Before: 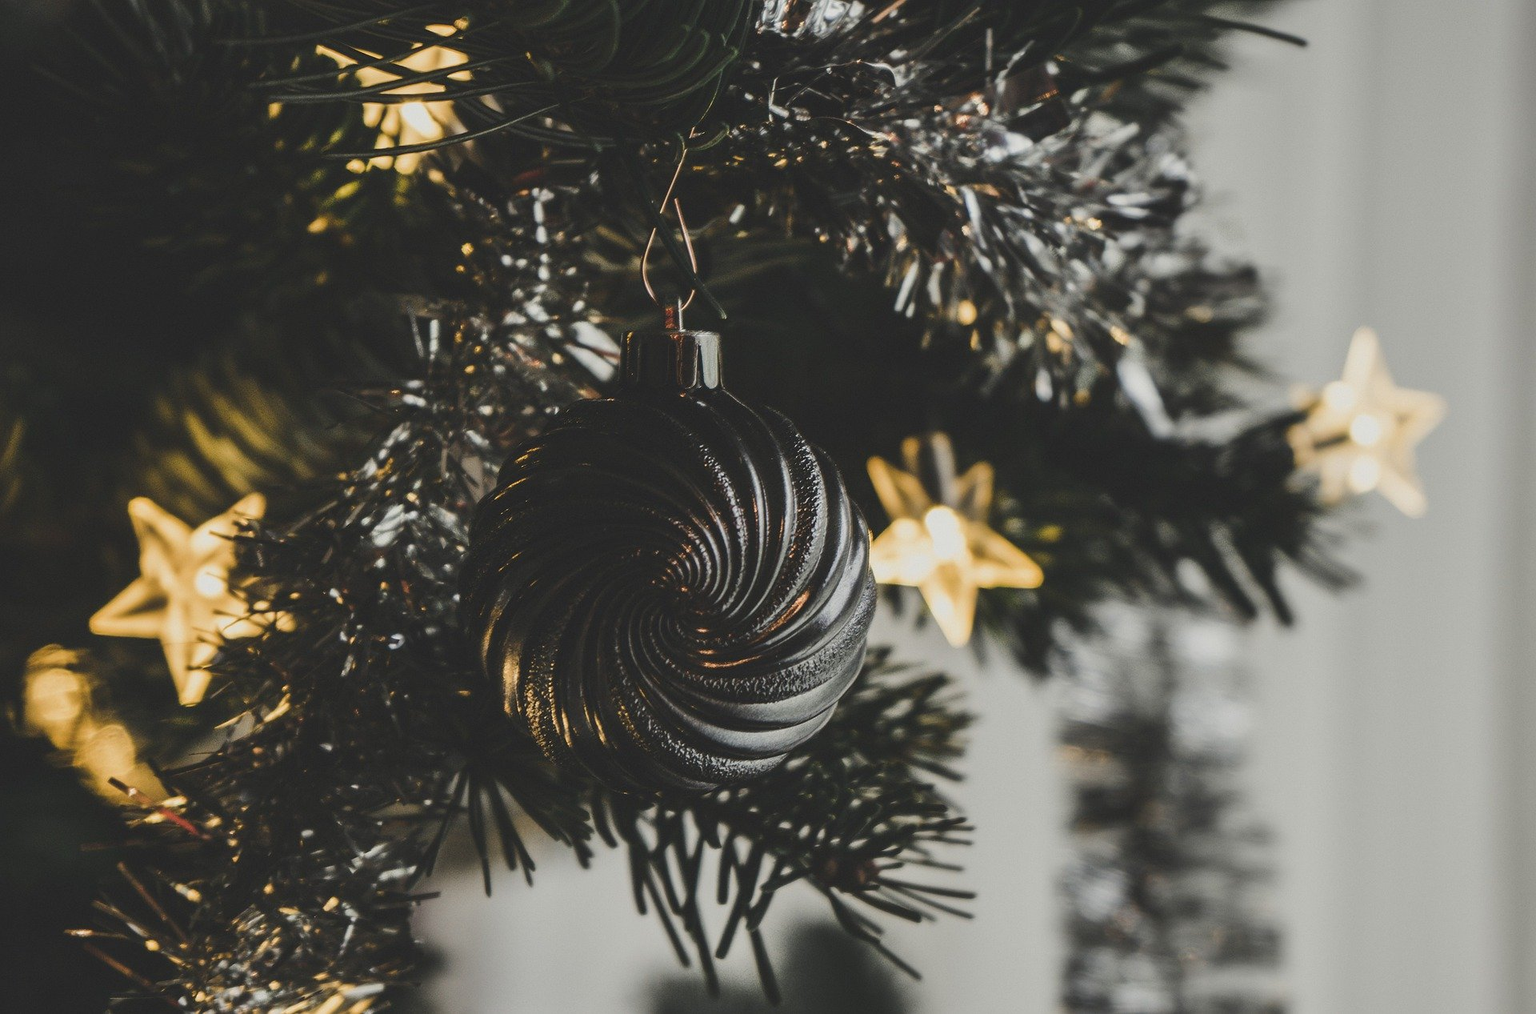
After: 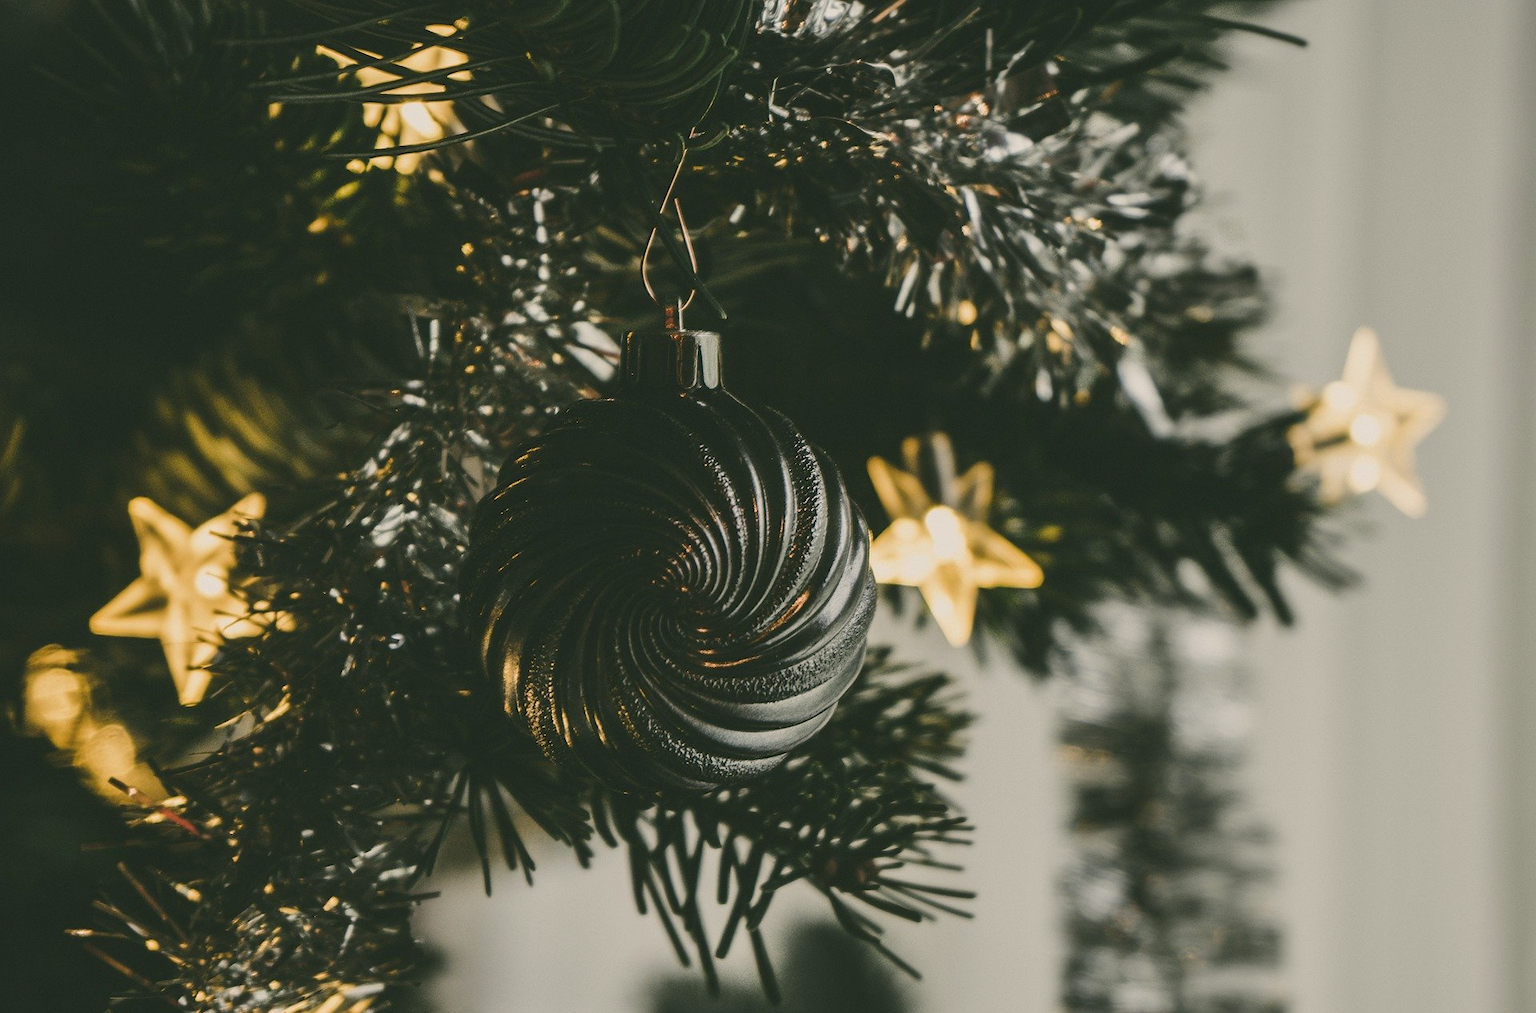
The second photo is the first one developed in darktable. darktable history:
white balance: red 1, blue 1
color correction: highlights a* 4.02, highlights b* 4.98, shadows a* -7.55, shadows b* 4.98
